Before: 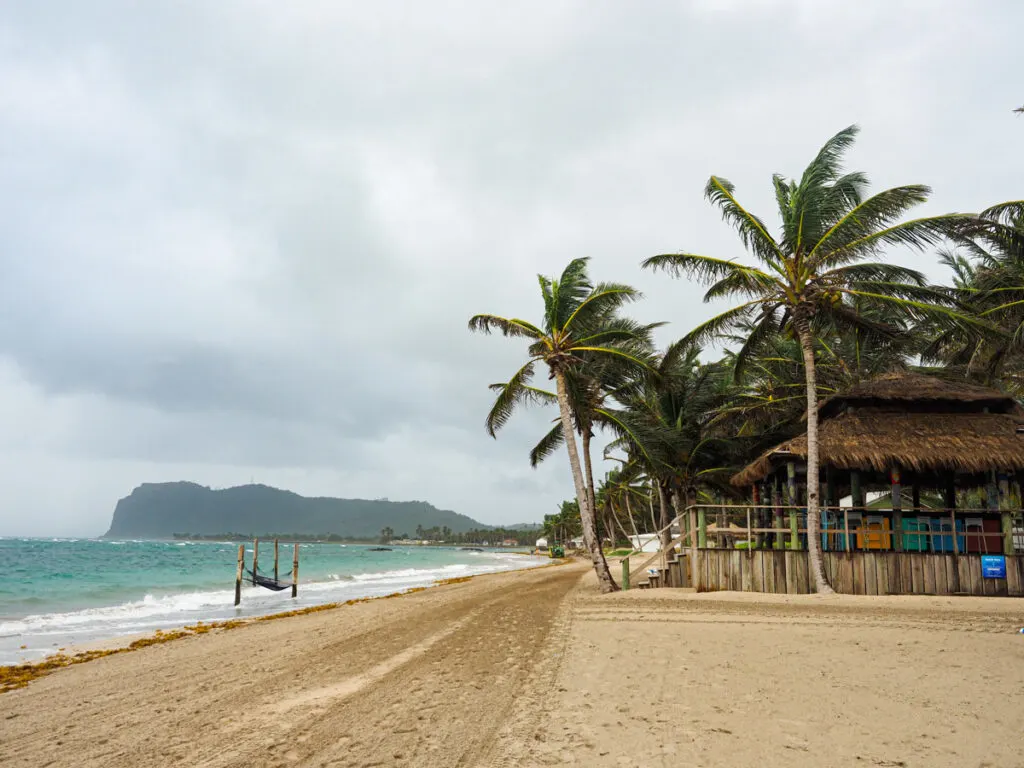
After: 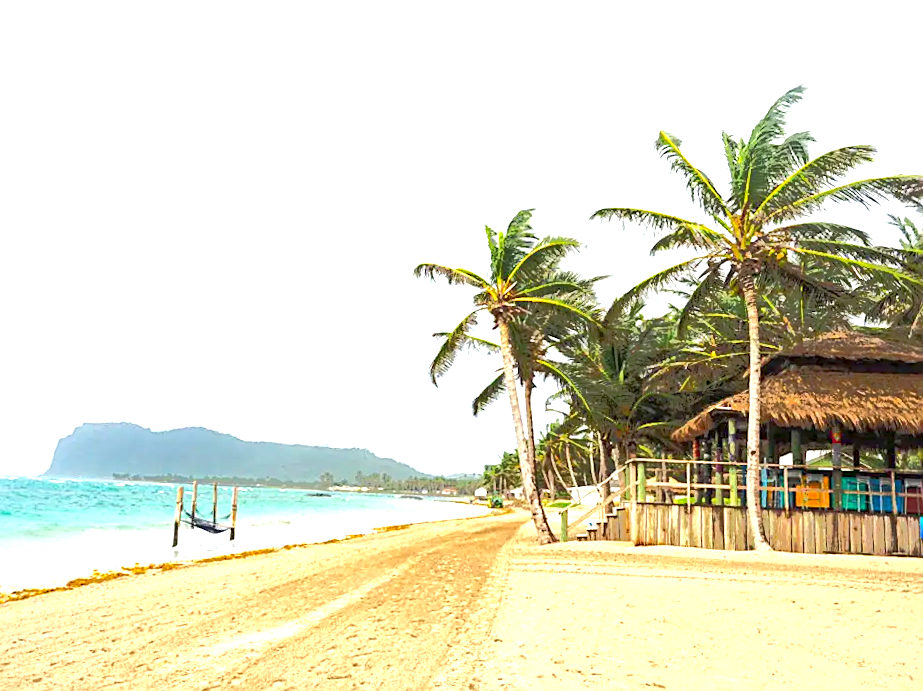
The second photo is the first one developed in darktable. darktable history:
crop and rotate: angle -1.96°, left 3.097%, top 4.154%, right 1.586%, bottom 0.529%
exposure: exposure 2 EV, compensate highlight preservation false
rotate and perspective: rotation -0.45°, automatic cropping original format, crop left 0.008, crop right 0.992, crop top 0.012, crop bottom 0.988
sharpen: on, module defaults
tone equalizer: -7 EV -0.63 EV, -6 EV 1 EV, -5 EV -0.45 EV, -4 EV 0.43 EV, -3 EV 0.41 EV, -2 EV 0.15 EV, -1 EV -0.15 EV, +0 EV -0.39 EV, smoothing diameter 25%, edges refinement/feathering 10, preserve details guided filter
contrast brightness saturation: contrast 0.08, saturation 0.2
